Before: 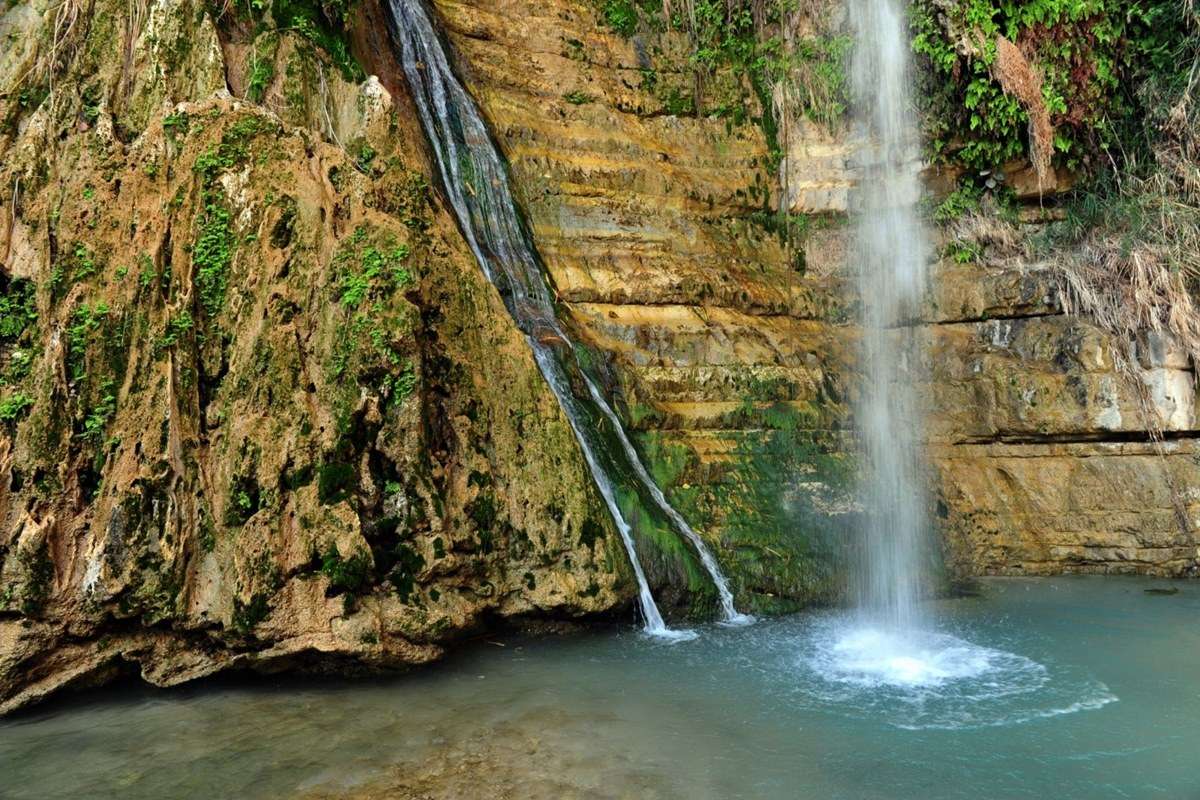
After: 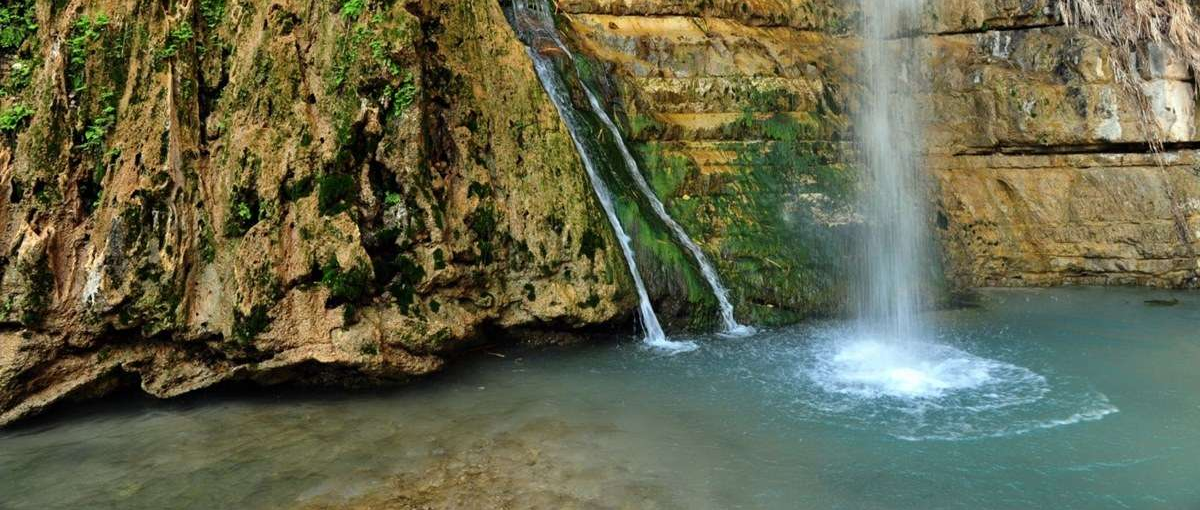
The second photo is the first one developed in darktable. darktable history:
crop and rotate: top 36.13%
